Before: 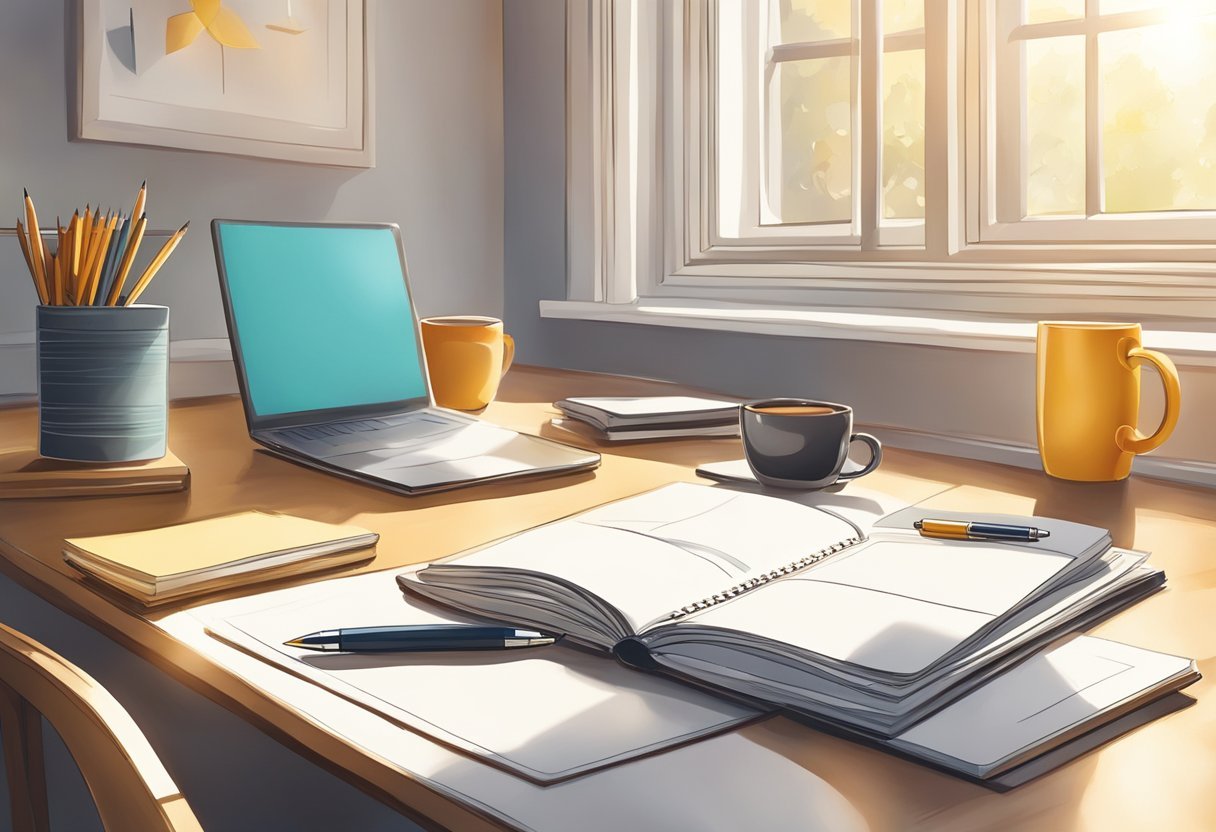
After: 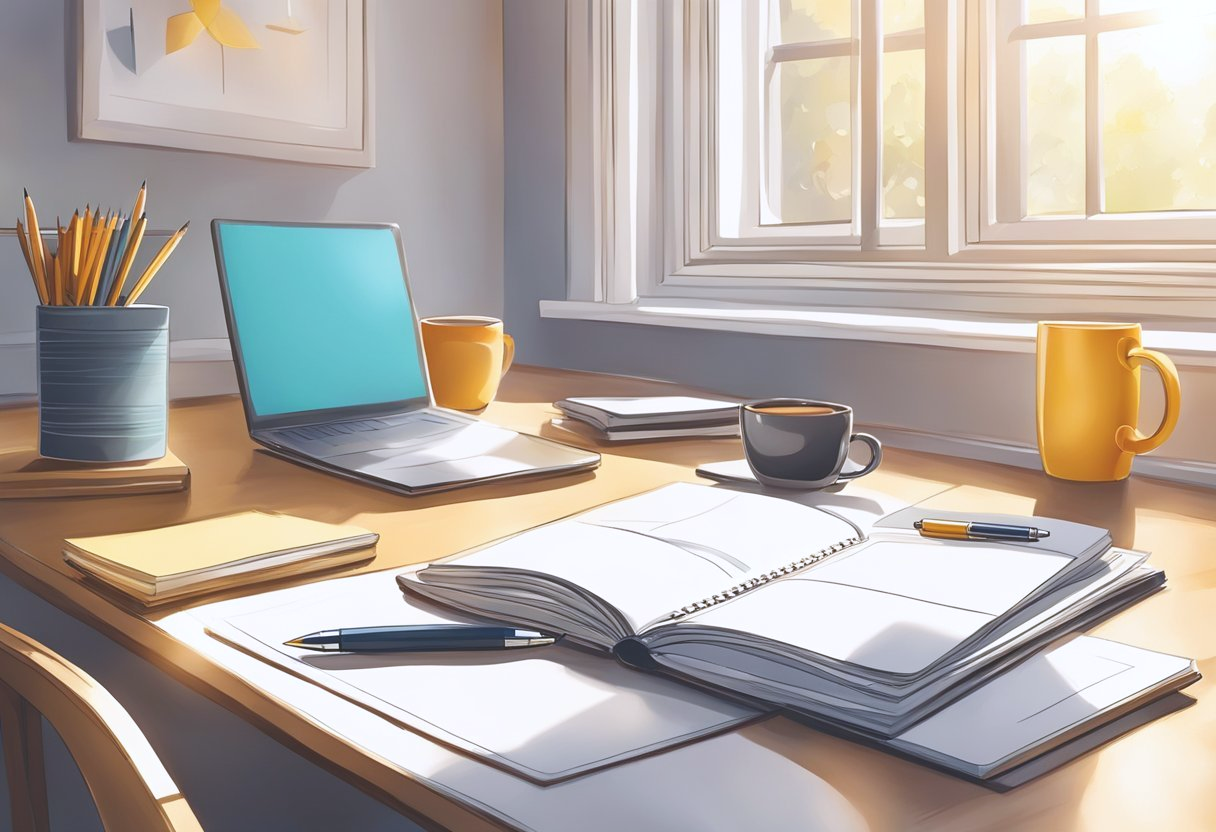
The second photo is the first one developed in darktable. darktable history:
color balance: lift [1.007, 1, 1, 1], gamma [1.097, 1, 1, 1]
white balance: red 0.984, blue 1.059
color balance rgb: global vibrance 20%
